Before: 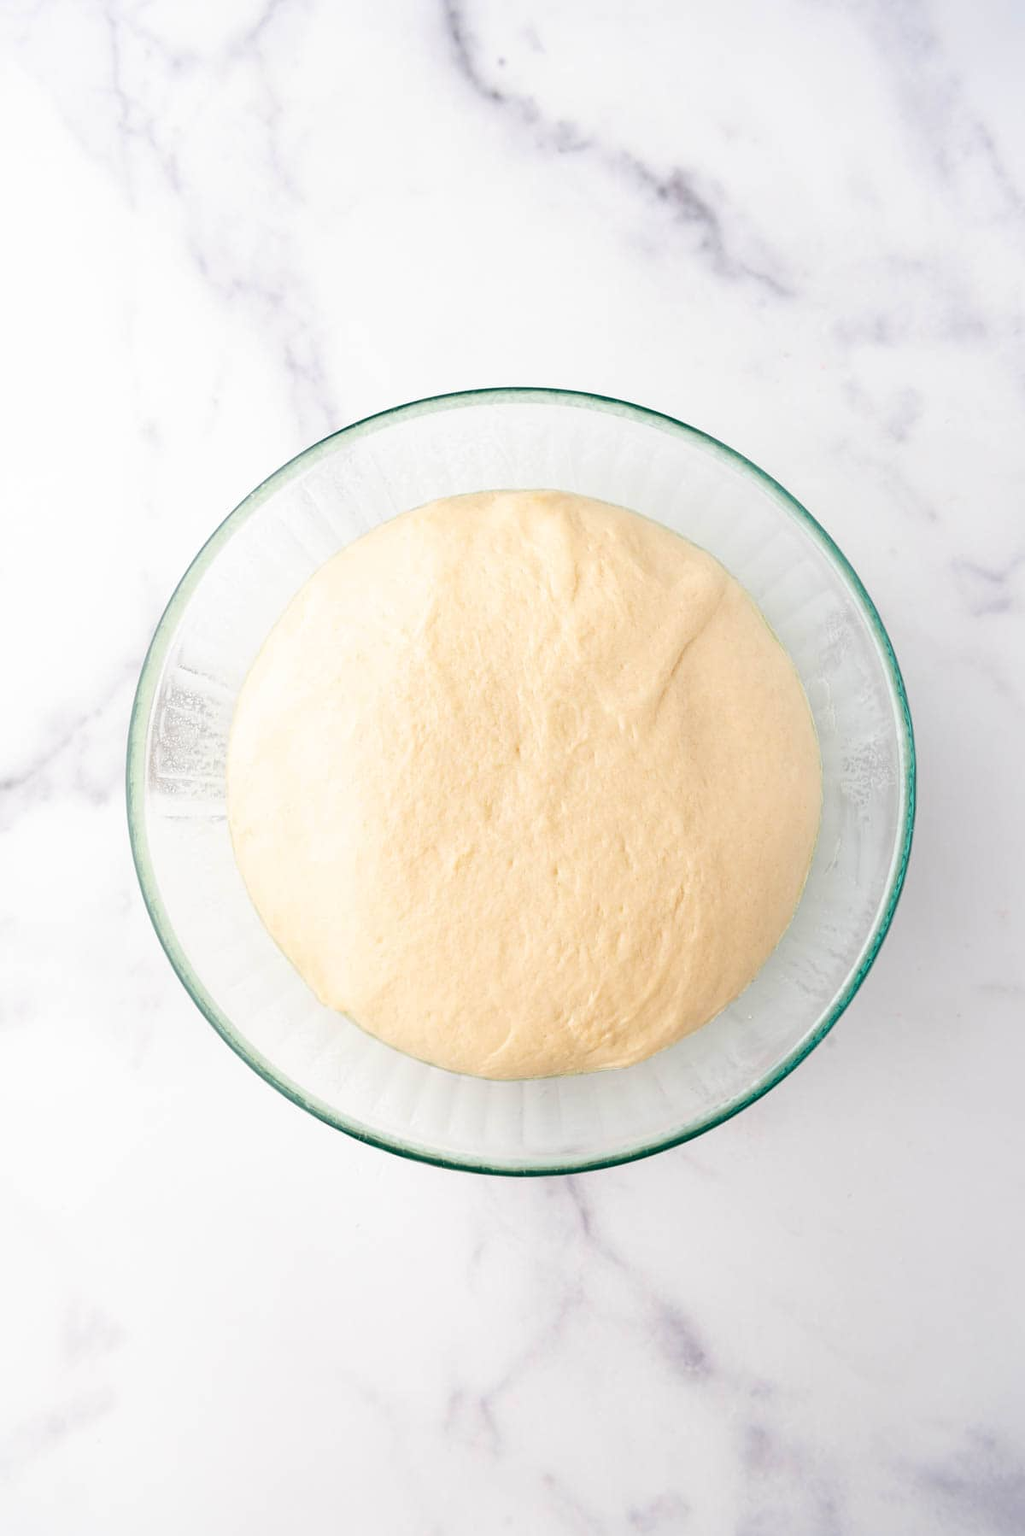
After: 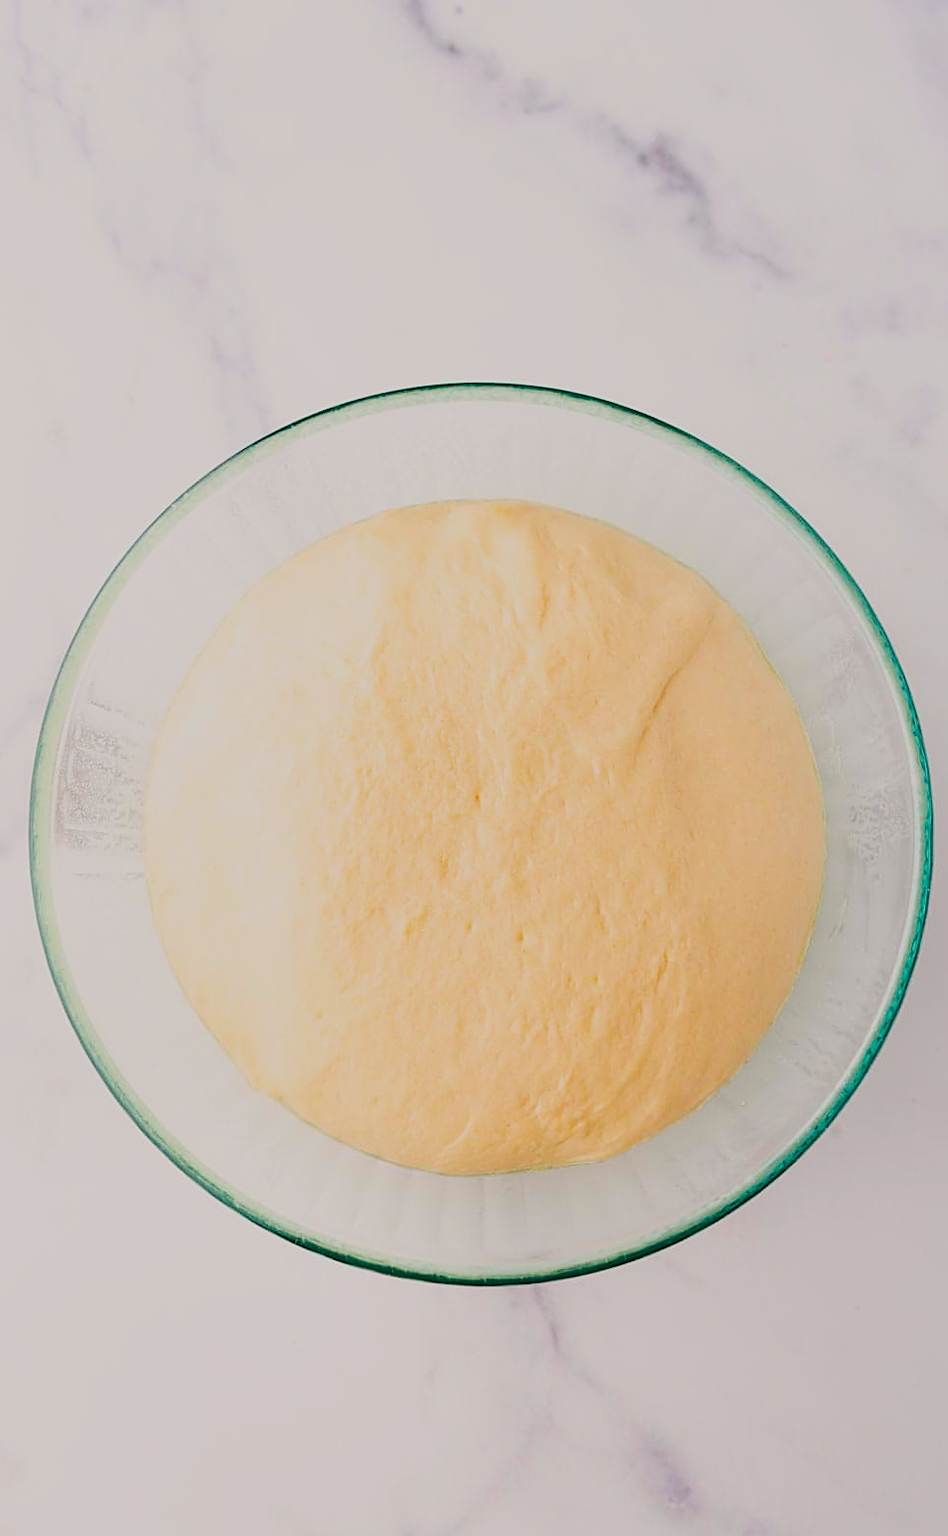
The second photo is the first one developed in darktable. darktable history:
crop: left 9.916%, top 3.503%, right 9.223%, bottom 9.107%
sharpen: on, module defaults
tone equalizer: -7 EV 0.16 EV, -6 EV 0.601 EV, -5 EV 1.14 EV, -4 EV 1.31 EV, -3 EV 1.12 EV, -2 EV 0.6 EV, -1 EV 0.167 EV
color balance rgb: highlights gain › luminance 6.685%, highlights gain › chroma 0.965%, highlights gain › hue 49.29°, perceptual saturation grading › global saturation 29.803%, contrast -20.464%
filmic rgb: middle gray luminance 28.74%, black relative exposure -10.32 EV, white relative exposure 5.48 EV, target black luminance 0%, hardness 3.94, latitude 2.31%, contrast 1.128, highlights saturation mix 5.64%, shadows ↔ highlights balance 15.95%
contrast brightness saturation: contrast 0.128, brightness -0.065, saturation 0.158
